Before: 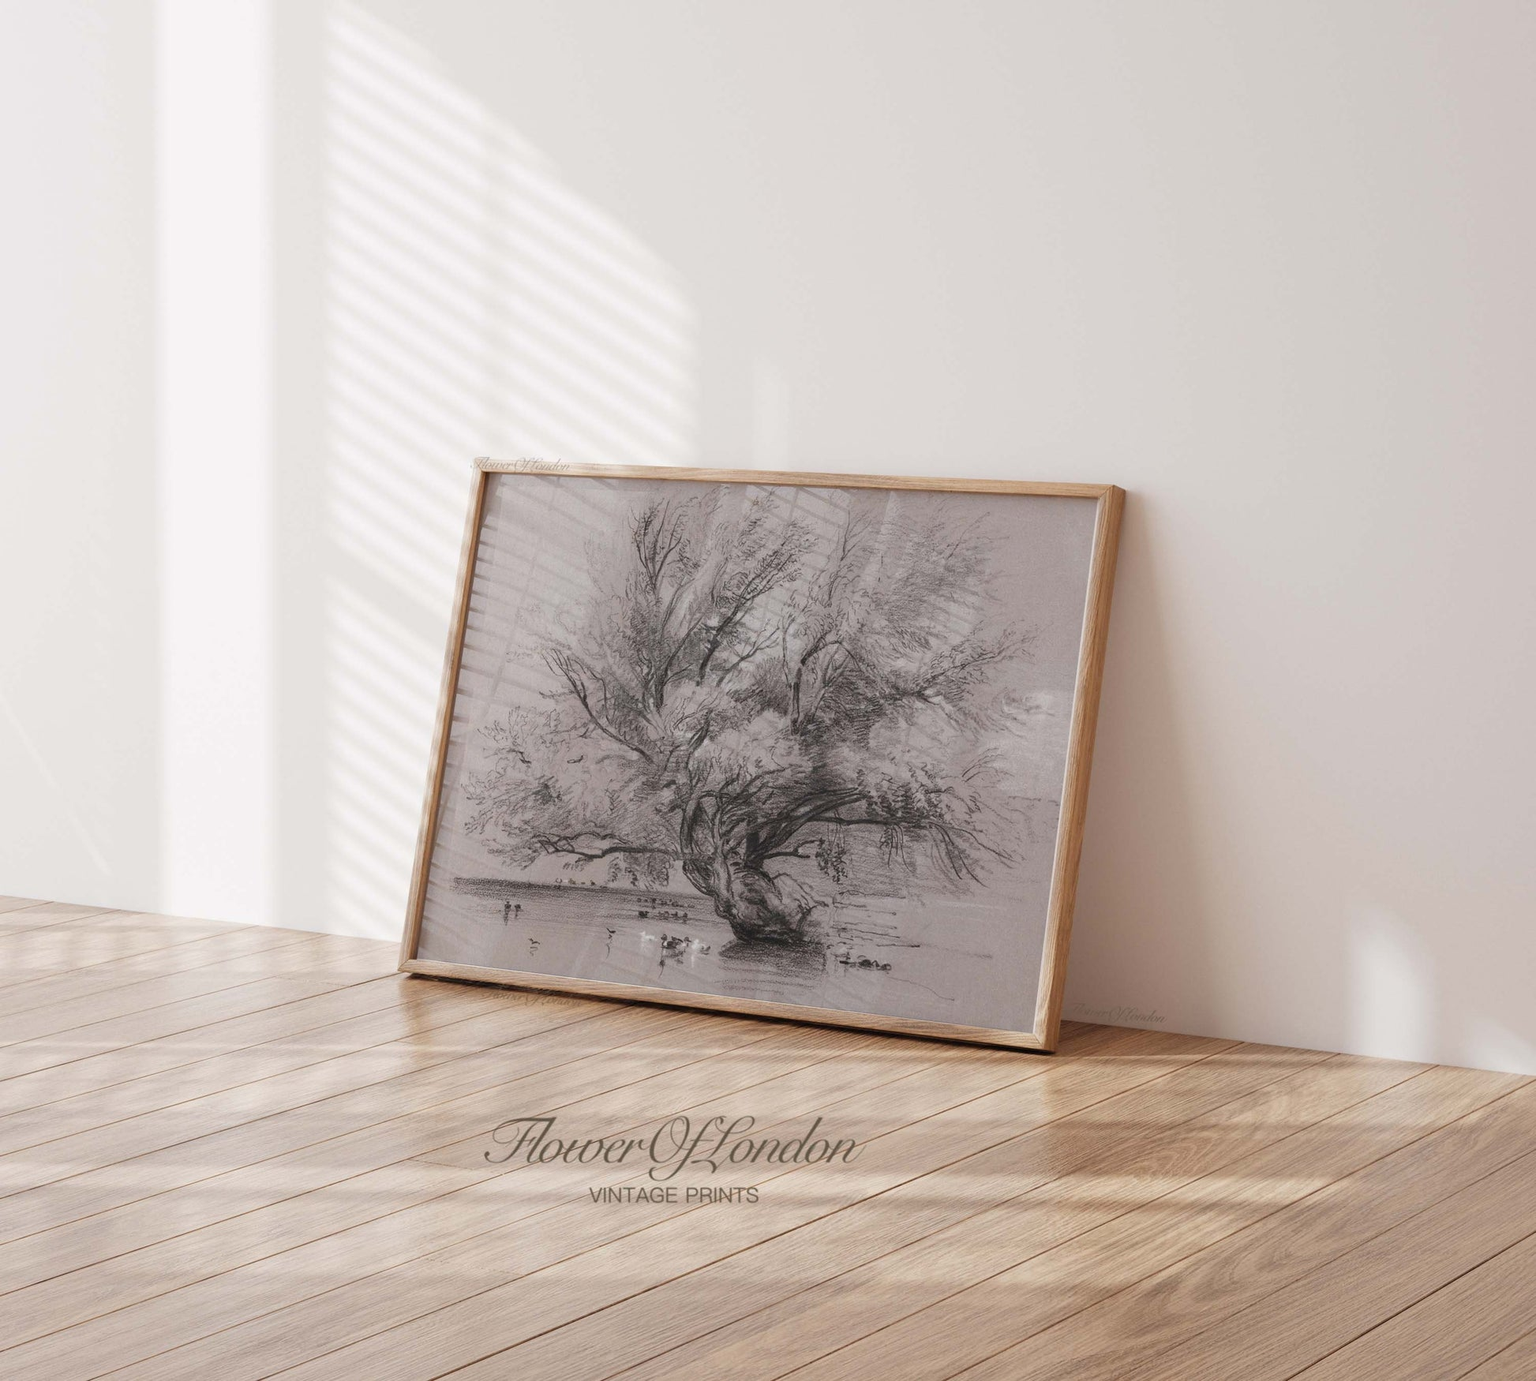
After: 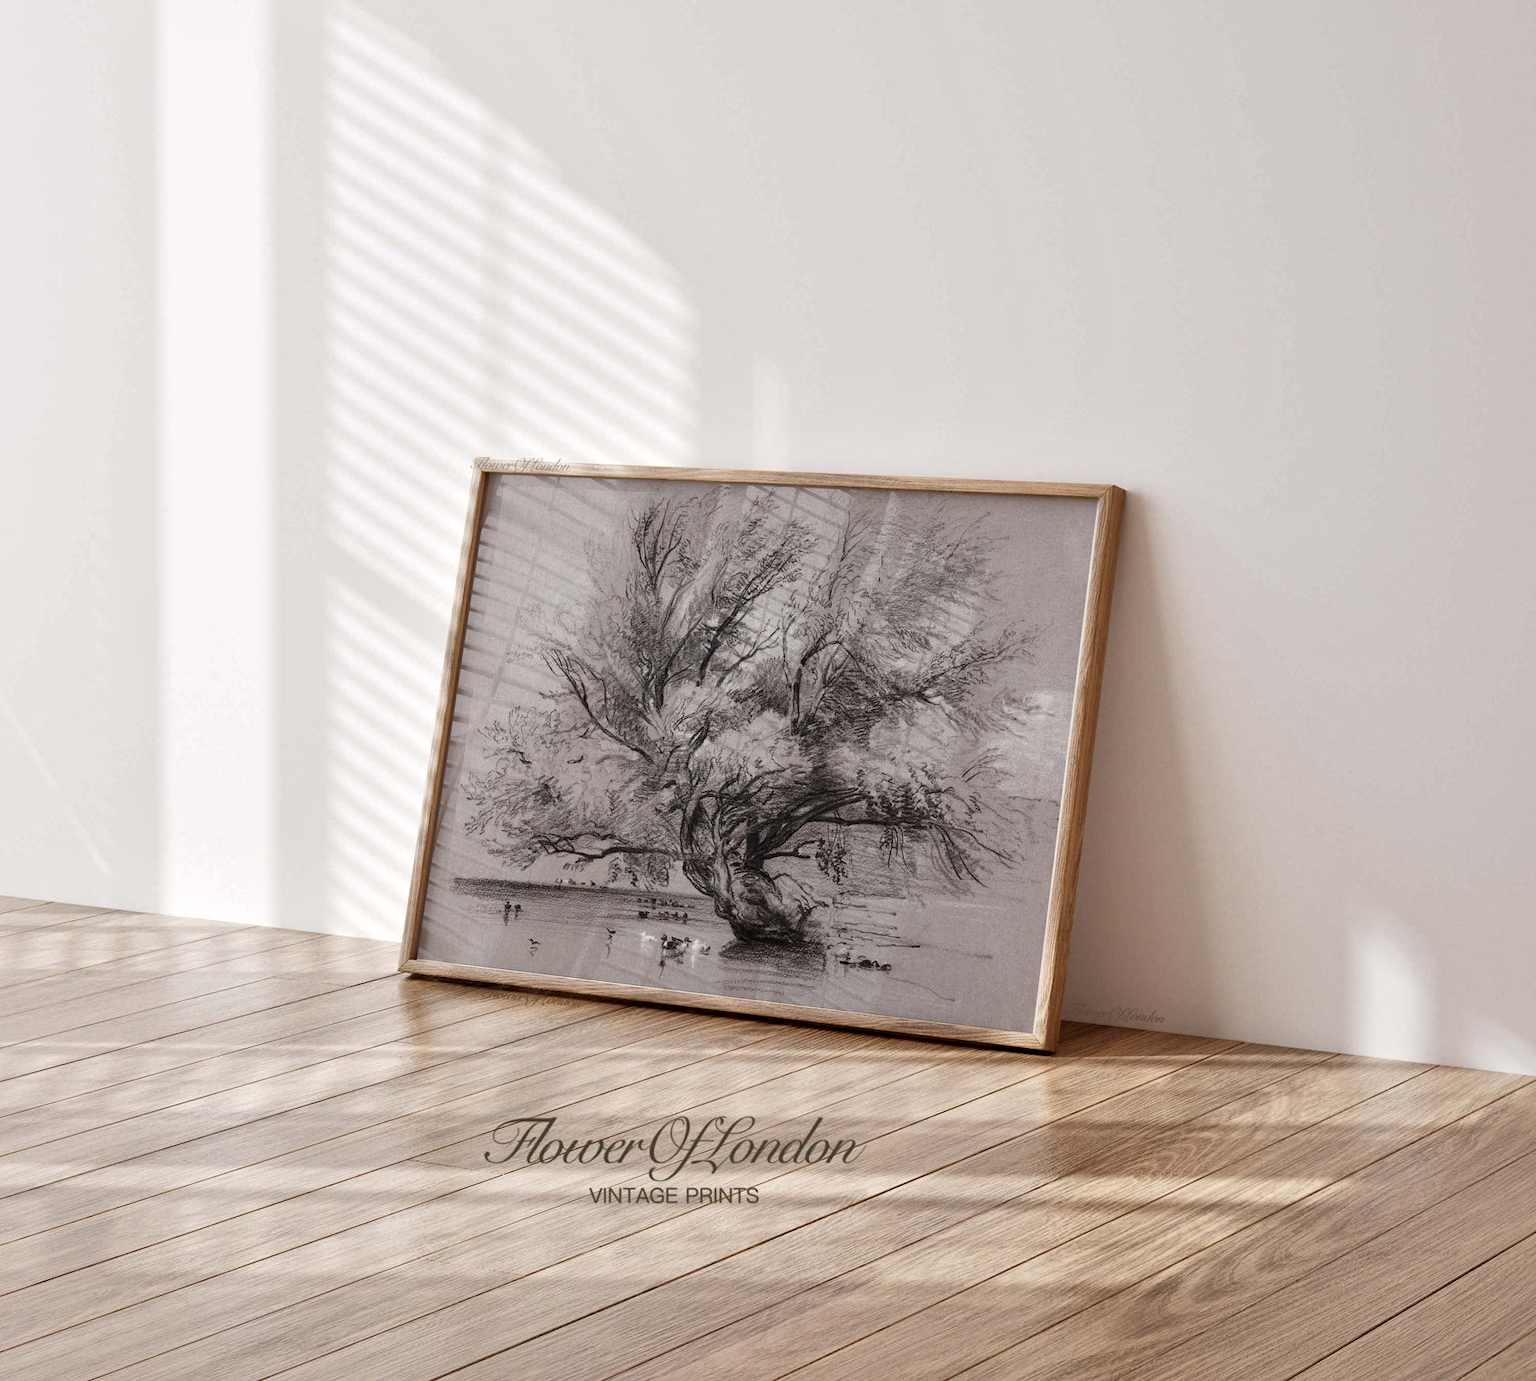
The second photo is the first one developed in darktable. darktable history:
local contrast: mode bilateral grid, contrast 26, coarseness 59, detail 152%, midtone range 0.2
exposure: black level correction 0.002, compensate exposure bias true, compensate highlight preservation false
contrast brightness saturation: contrast 0.025, brightness -0.037
